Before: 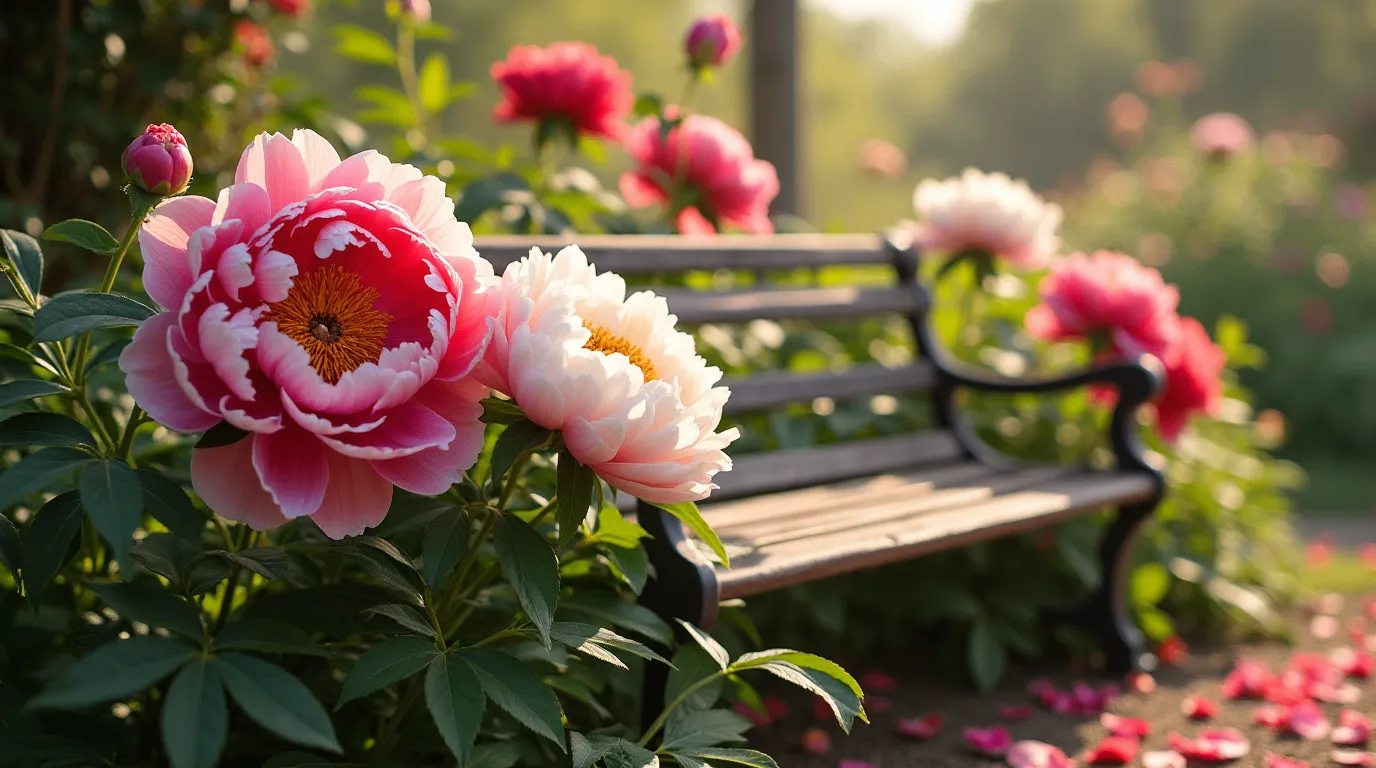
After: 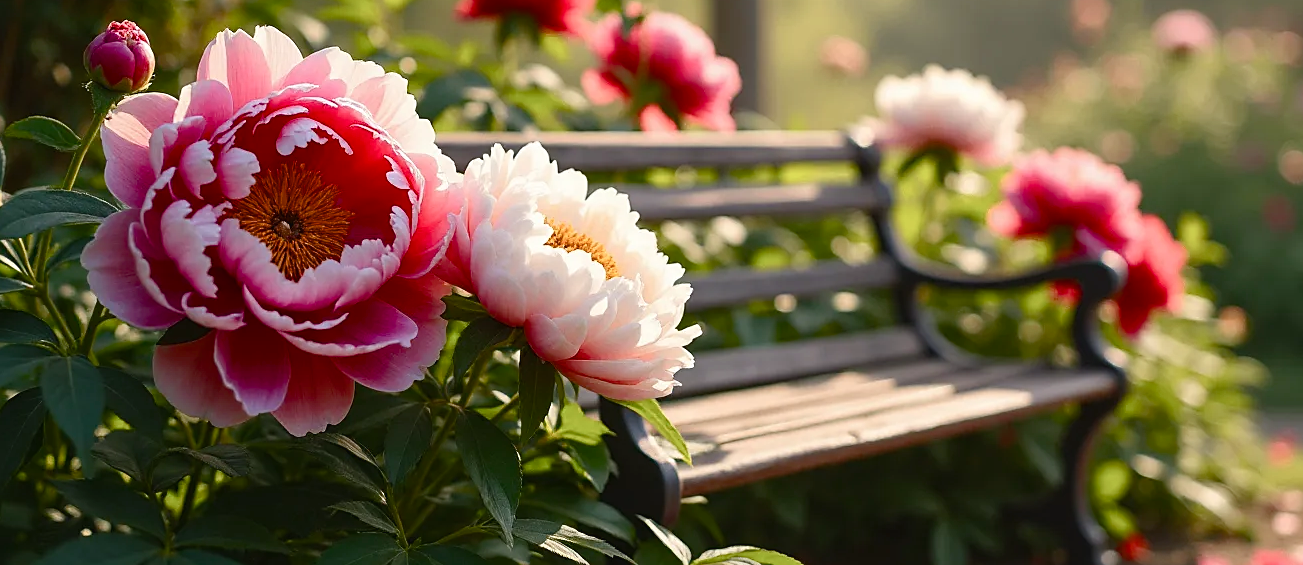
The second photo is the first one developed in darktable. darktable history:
crop and rotate: left 2.793%, top 13.517%, right 2.509%, bottom 12.824%
sharpen: radius 1.904, amount 0.39, threshold 1.683
color balance rgb: shadows lift › luminance -9.586%, power › hue 73.31°, global offset › luminance 0.255%, perceptual saturation grading › global saturation 0.148%, perceptual saturation grading › highlights -15.406%, perceptual saturation grading › shadows 25.588%, global vibrance 6.947%, saturation formula JzAzBz (2021)
